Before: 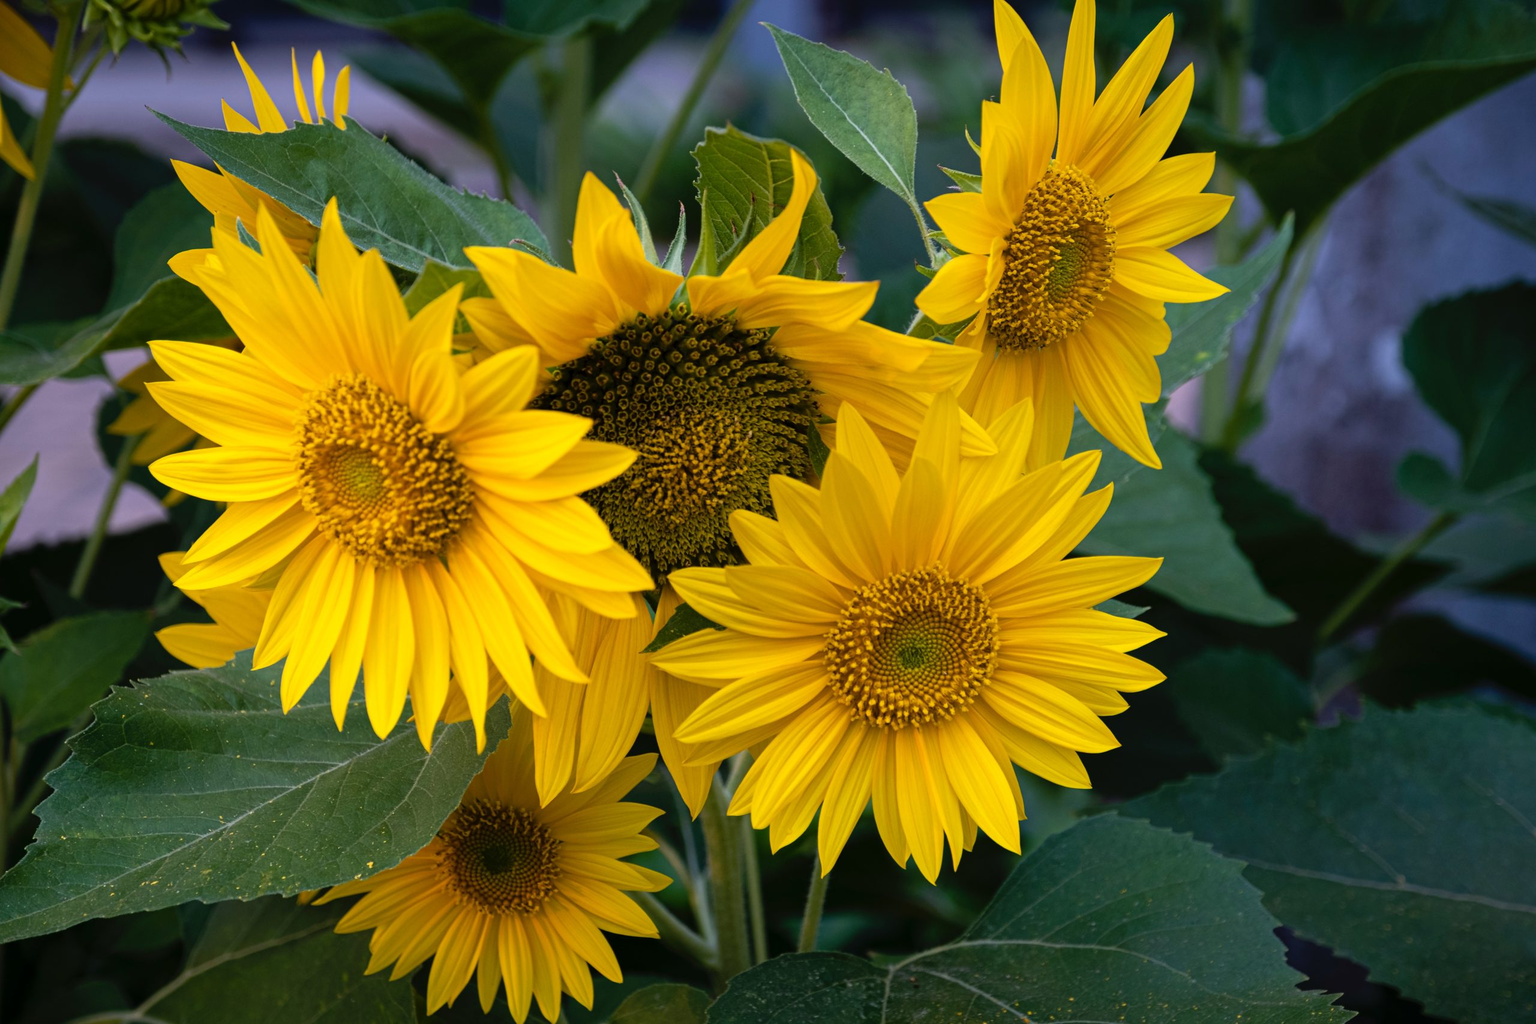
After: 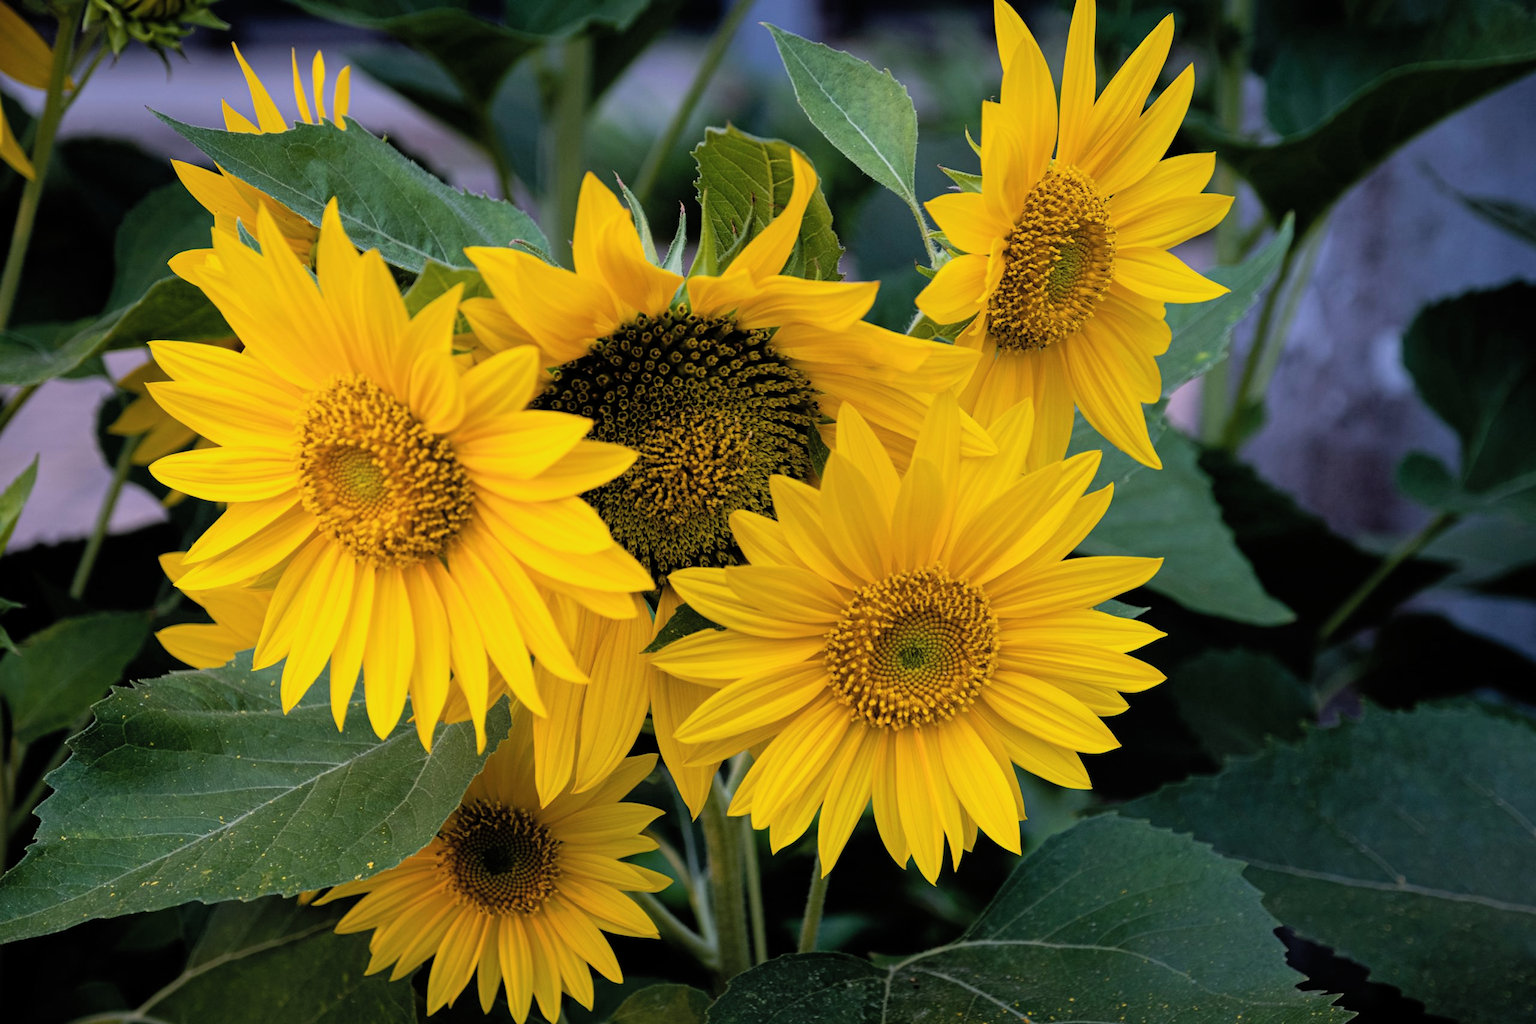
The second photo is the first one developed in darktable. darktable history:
contrast brightness saturation: contrast 0.045, brightness 0.067, saturation 0.008
filmic rgb: middle gray luminance 9.14%, black relative exposure -10.6 EV, white relative exposure 3.45 EV, threshold 2.95 EV, target black luminance 0%, hardness 5.94, latitude 59.67%, contrast 1.085, highlights saturation mix 3.77%, shadows ↔ highlights balance 28.76%, enable highlight reconstruction true
